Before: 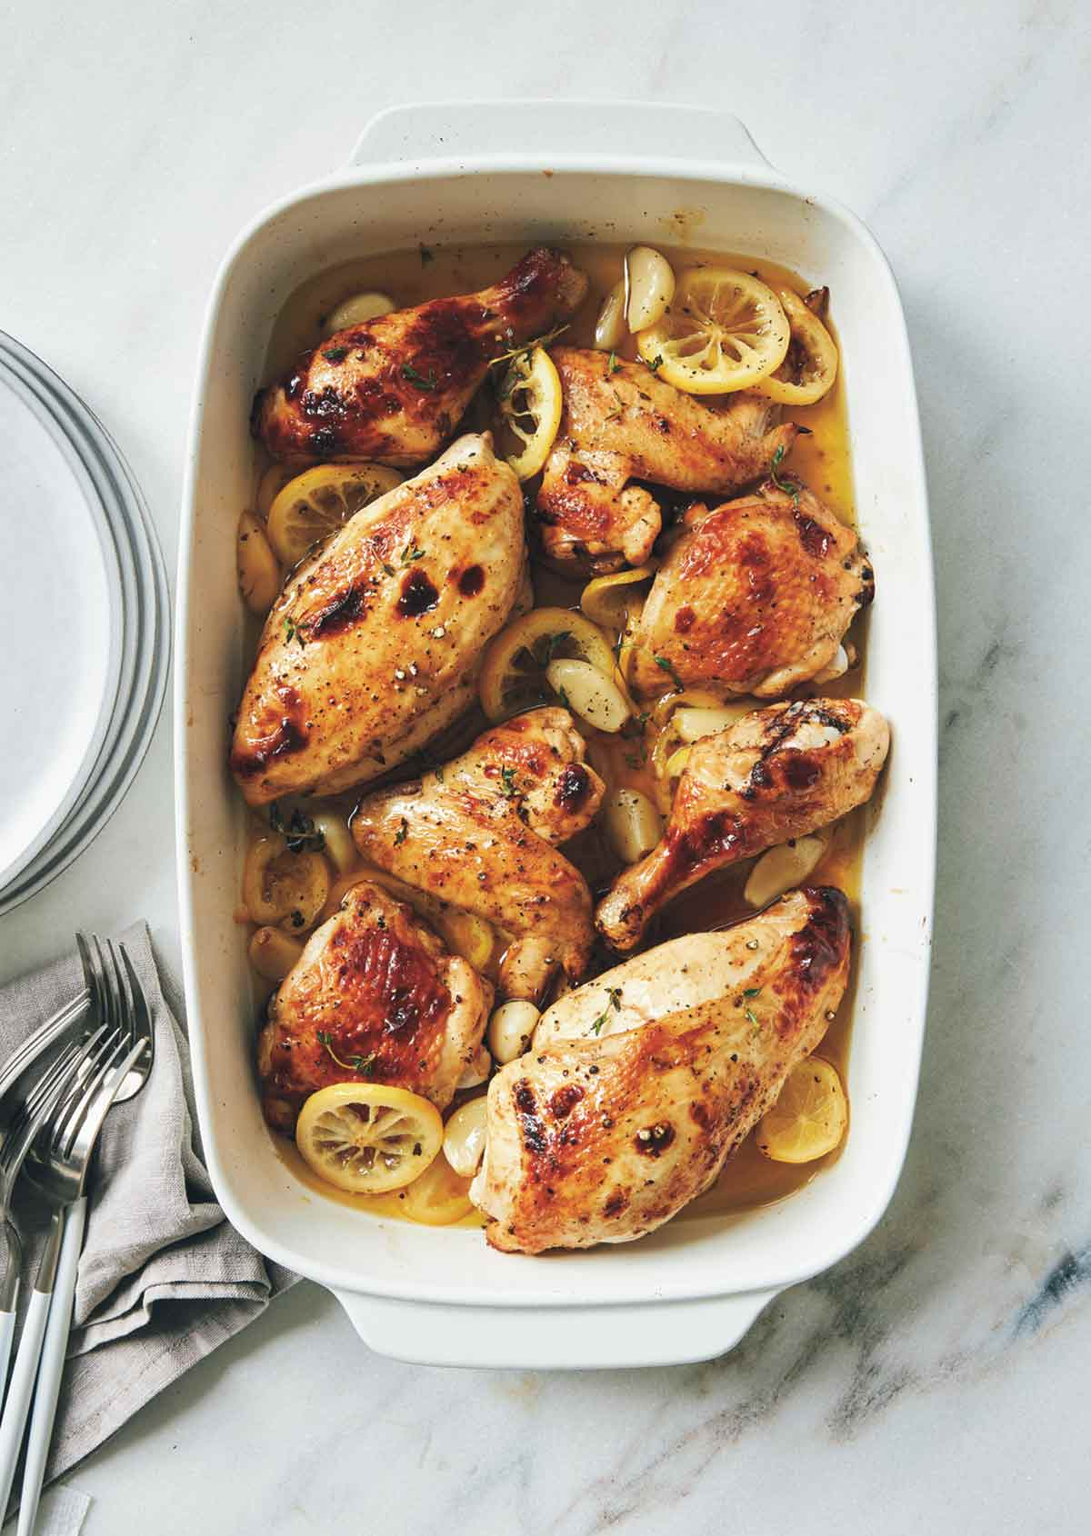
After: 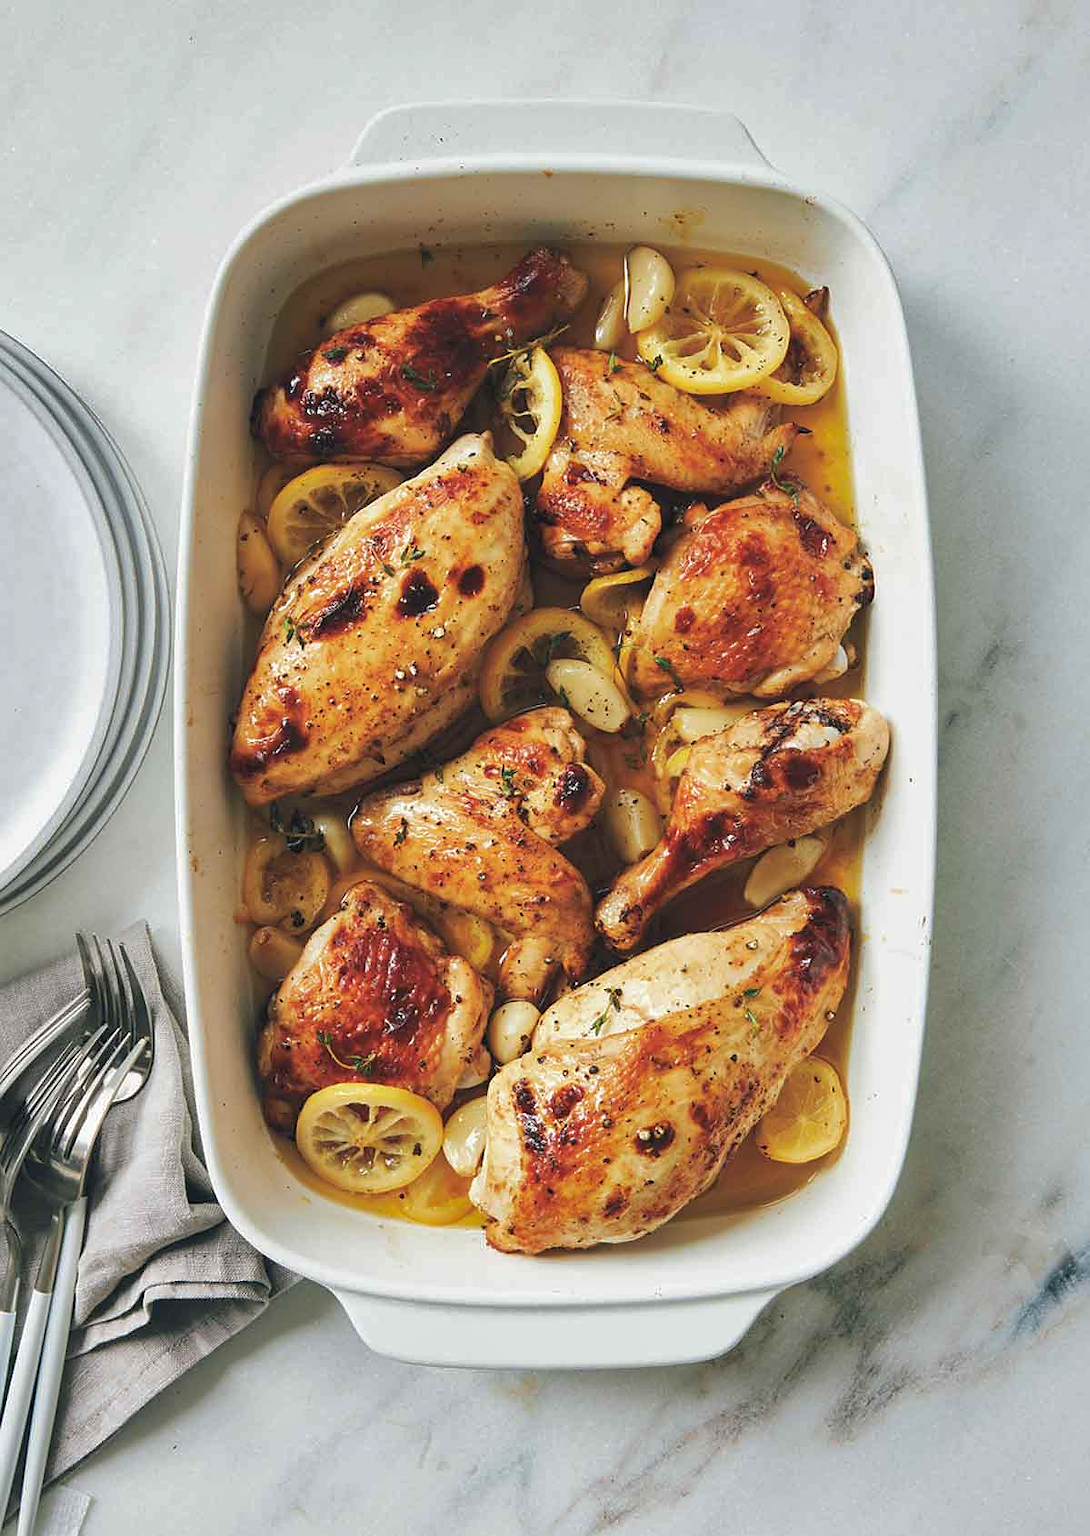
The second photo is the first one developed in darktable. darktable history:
sharpen: radius 0.969, amount 0.604
shadows and highlights: shadows 30
